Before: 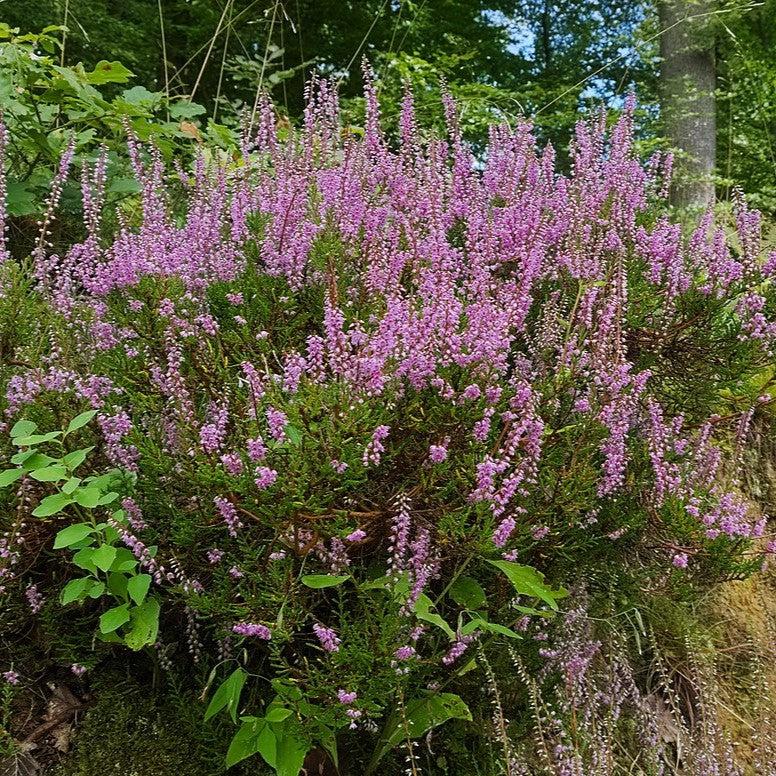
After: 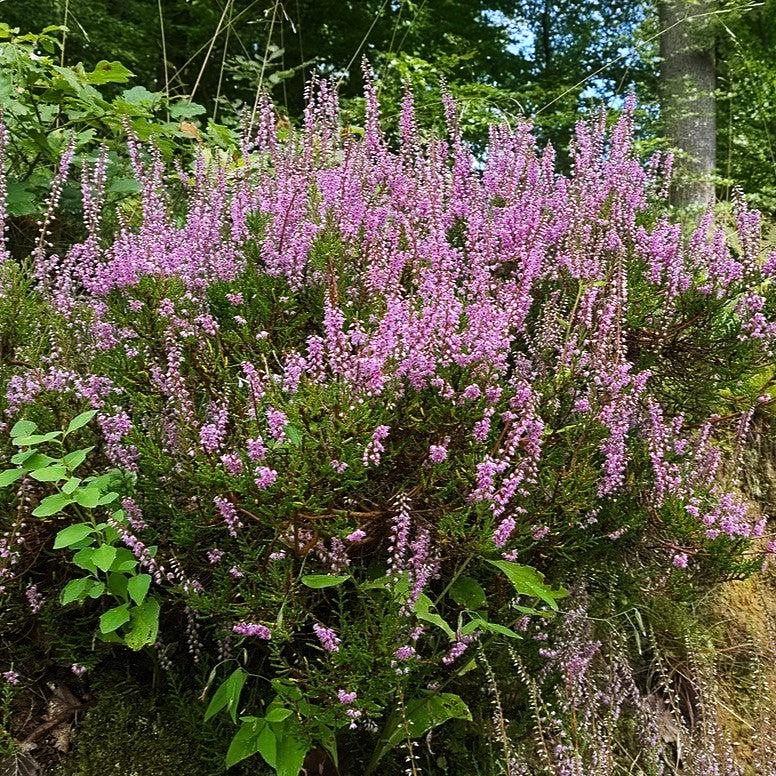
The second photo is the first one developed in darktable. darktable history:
tone equalizer: -8 EV -0.426 EV, -7 EV -0.358 EV, -6 EV -0.364 EV, -5 EV -0.192 EV, -3 EV 0.19 EV, -2 EV 0.351 EV, -1 EV 0.384 EV, +0 EV 0.392 EV, edges refinement/feathering 500, mask exposure compensation -1.57 EV, preserve details no
